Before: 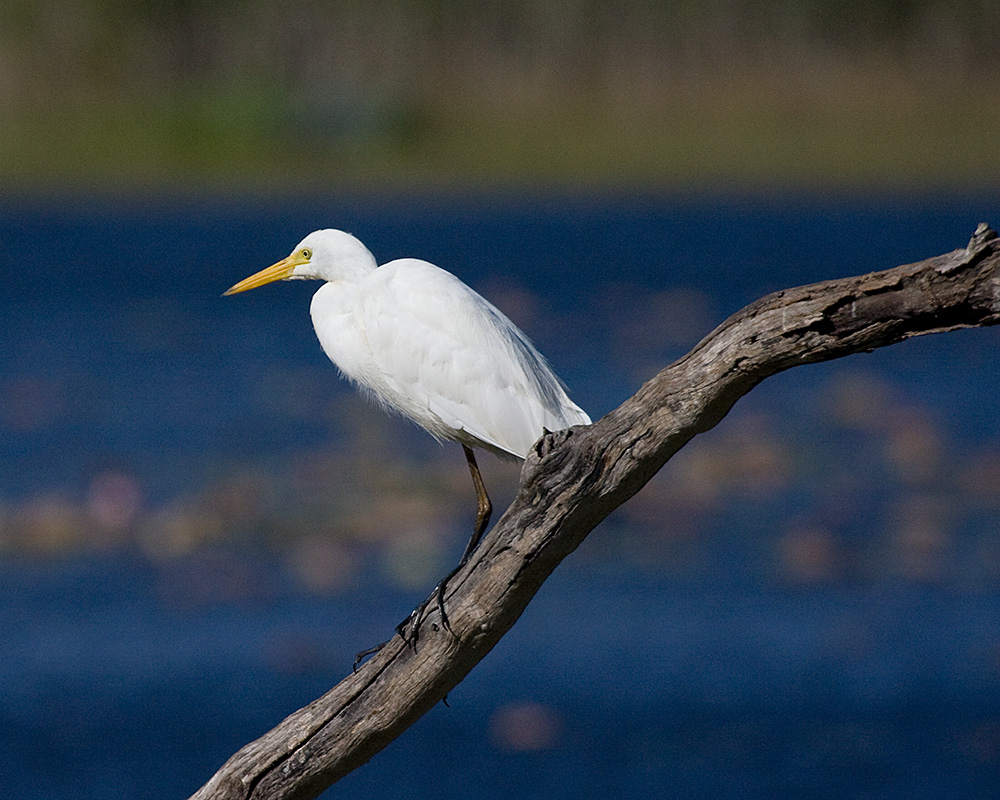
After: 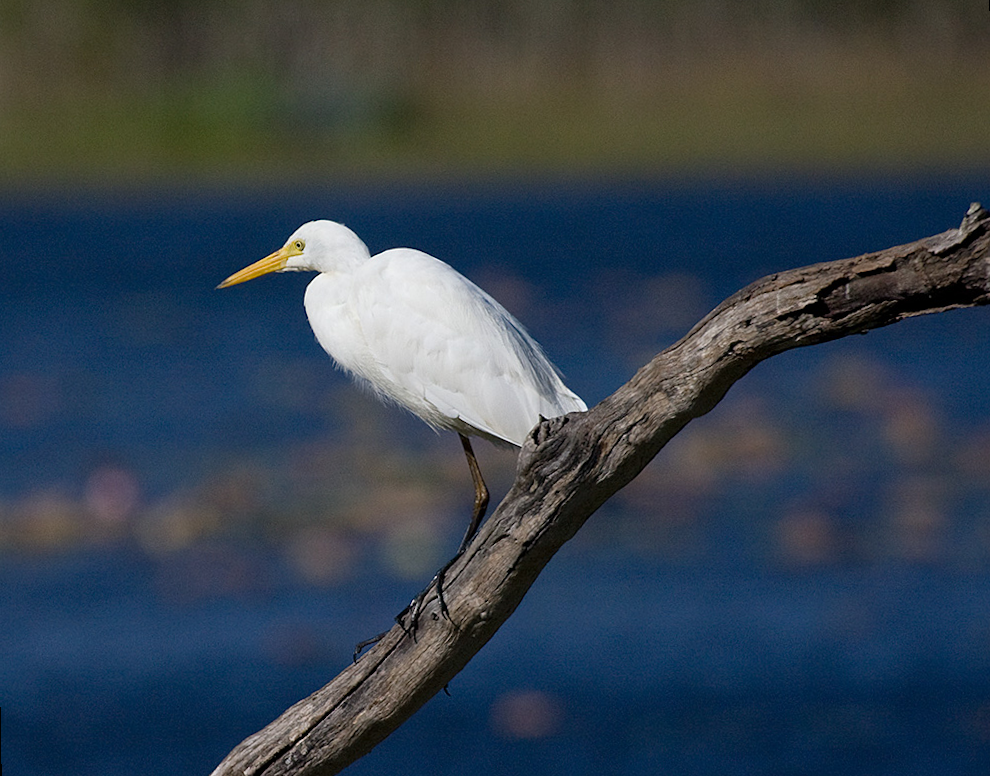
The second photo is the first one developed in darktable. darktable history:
rotate and perspective: rotation -1°, crop left 0.011, crop right 0.989, crop top 0.025, crop bottom 0.975
color balance: mode lift, gamma, gain (sRGB)
